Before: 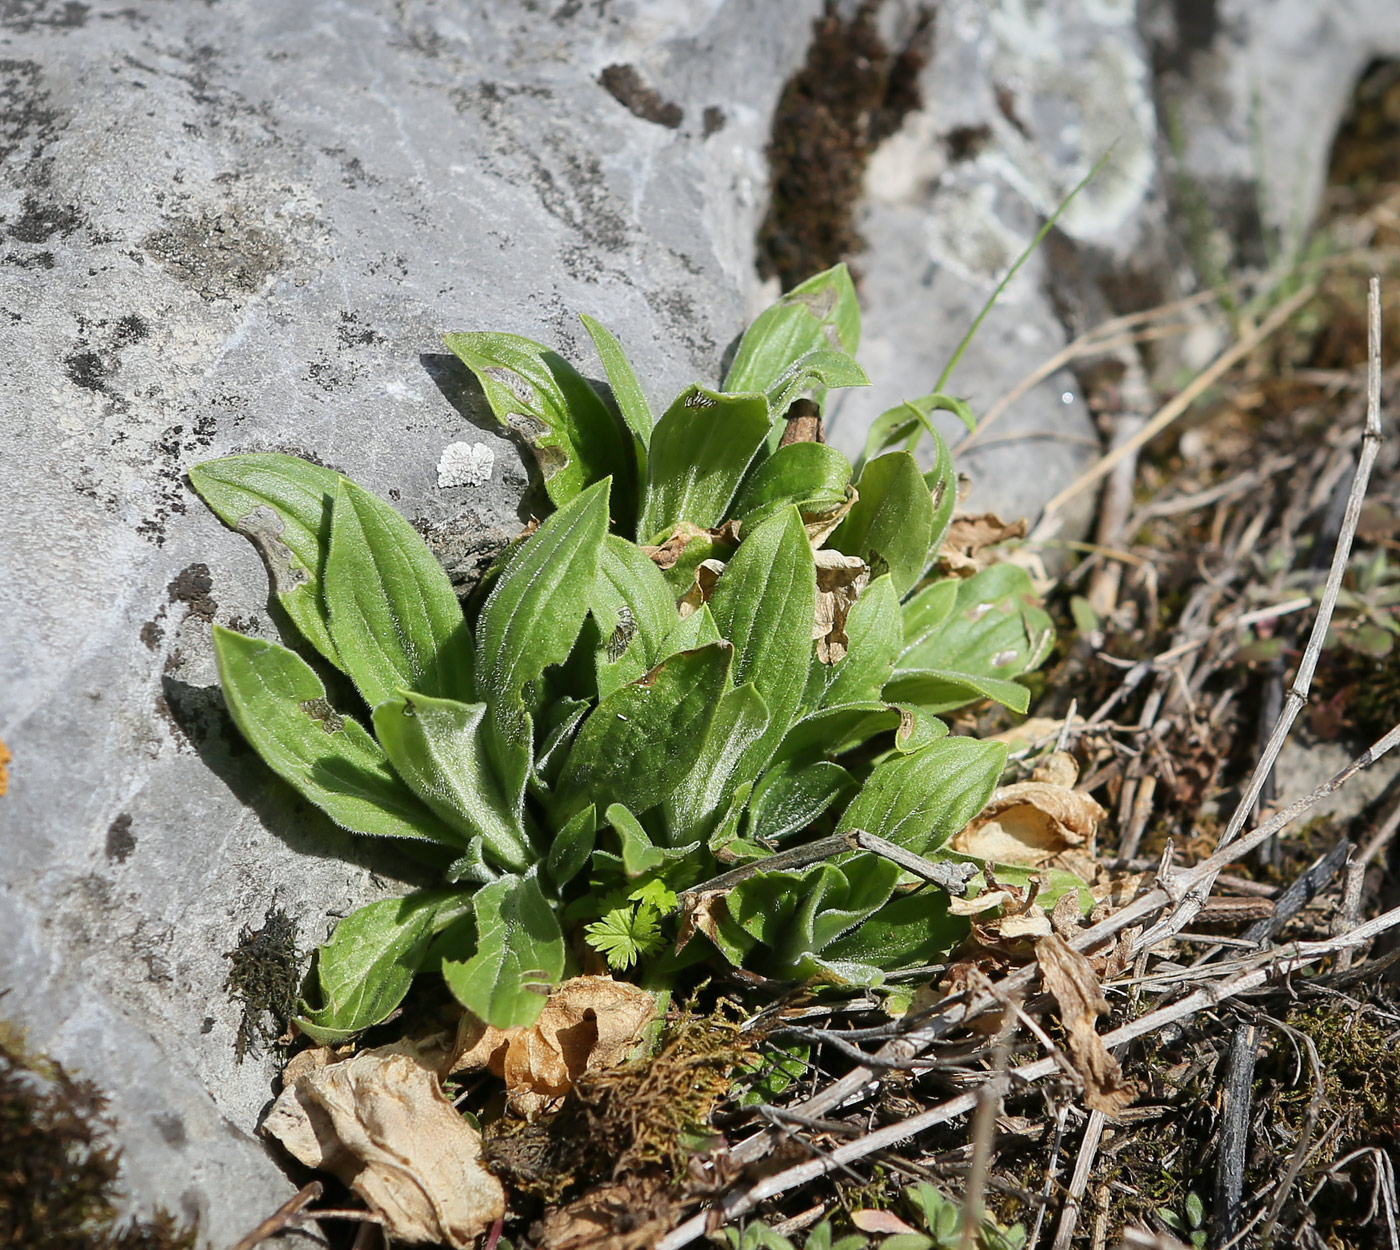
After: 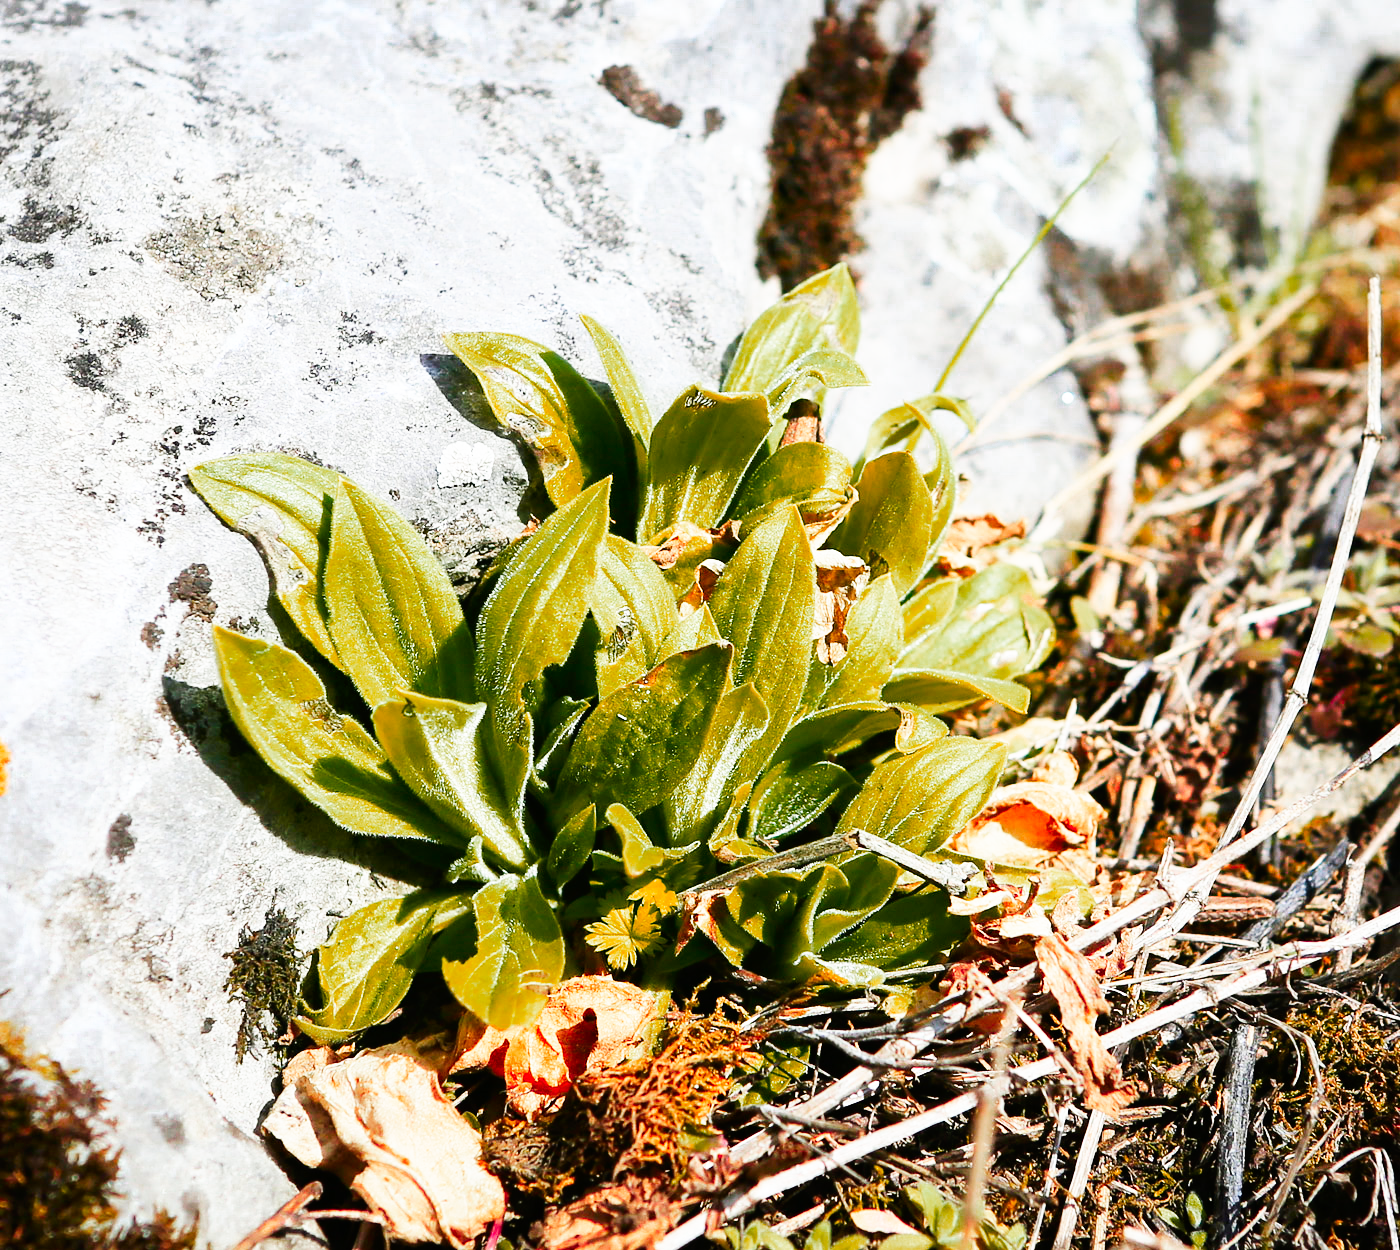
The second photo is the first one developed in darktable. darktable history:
base curve: curves: ch0 [(0, 0) (0.007, 0.004) (0.027, 0.03) (0.046, 0.07) (0.207, 0.54) (0.442, 0.872) (0.673, 0.972) (1, 1)], preserve colors none
color zones: curves: ch0 [(0.473, 0.374) (0.742, 0.784)]; ch1 [(0.354, 0.737) (0.742, 0.705)]; ch2 [(0.318, 0.421) (0.758, 0.532)]
